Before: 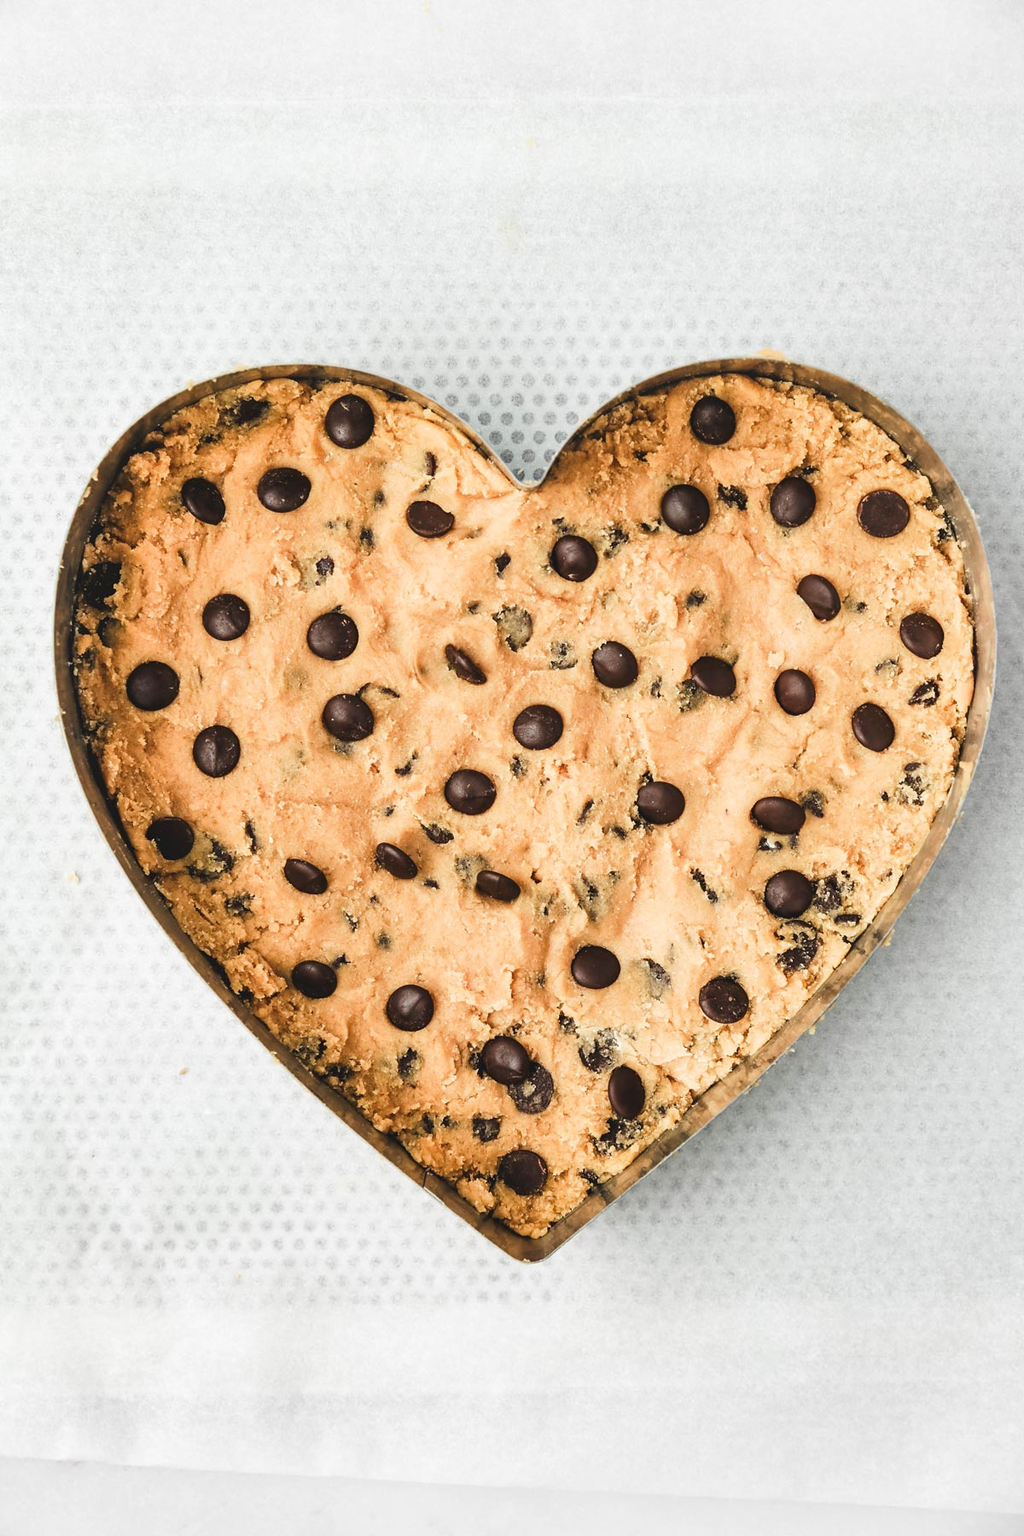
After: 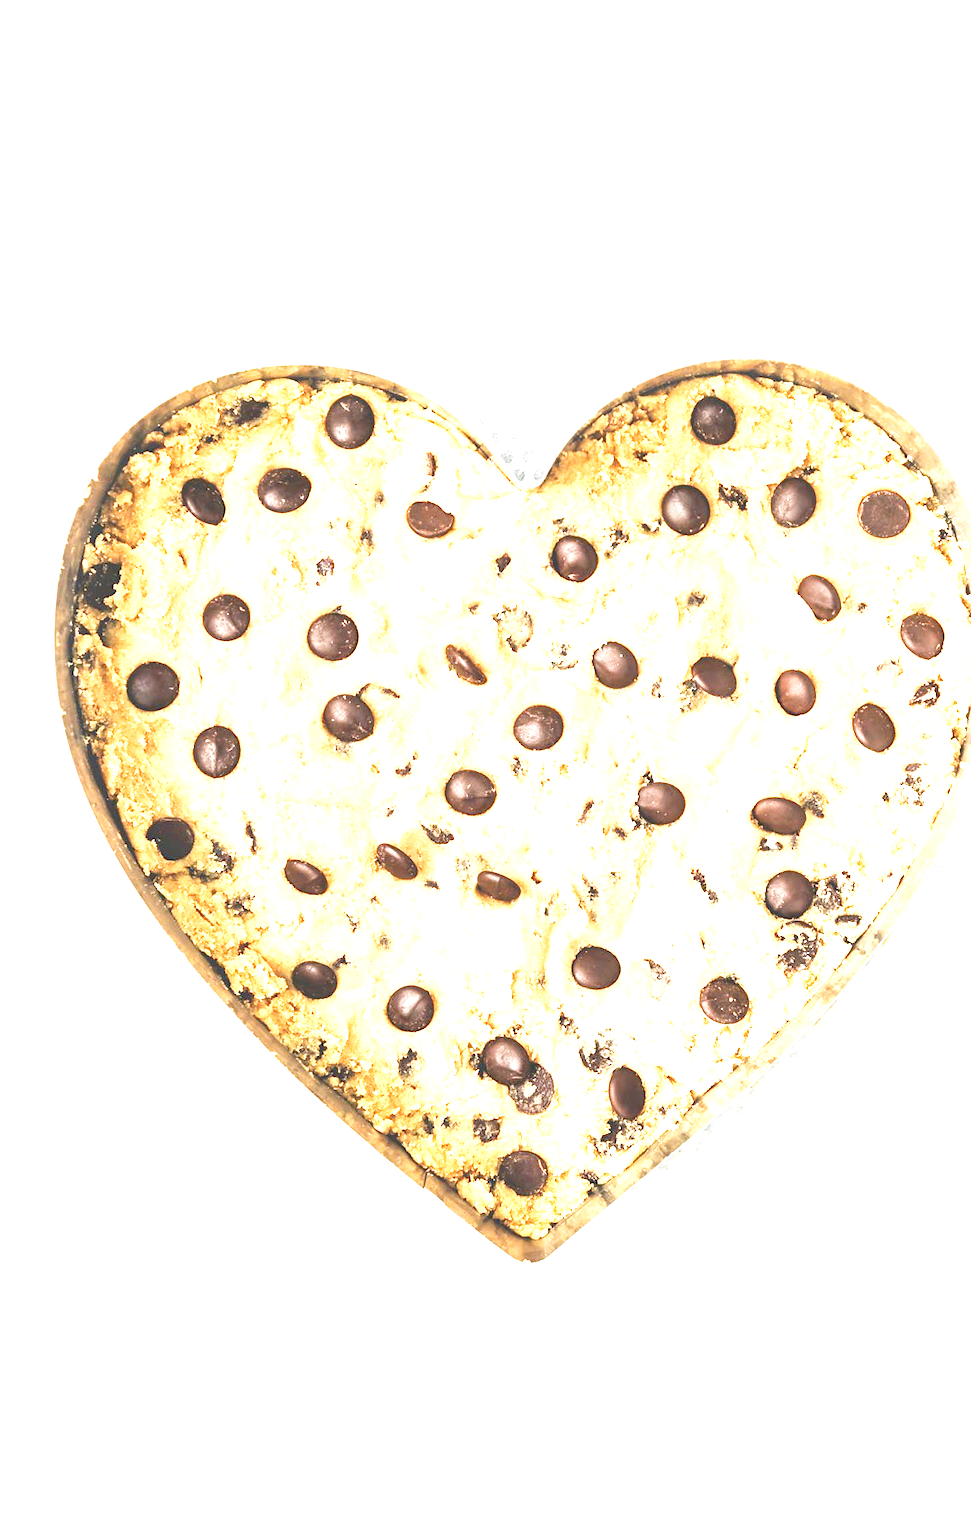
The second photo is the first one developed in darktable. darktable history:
exposure: exposure 2.04 EV, compensate highlight preservation false
base curve: curves: ch0 [(0, 0) (0.204, 0.334) (0.55, 0.733) (1, 1)], preserve colors none
crop and rotate: right 5.167%
